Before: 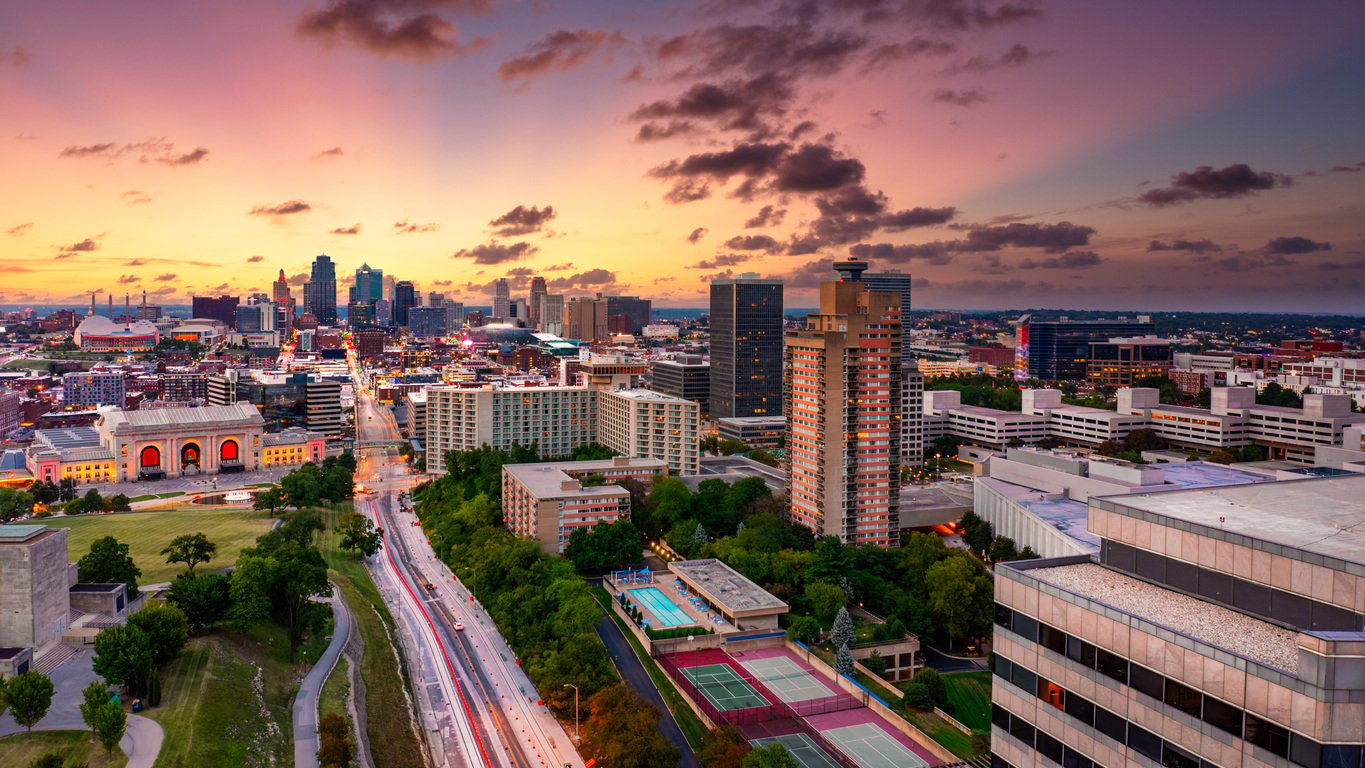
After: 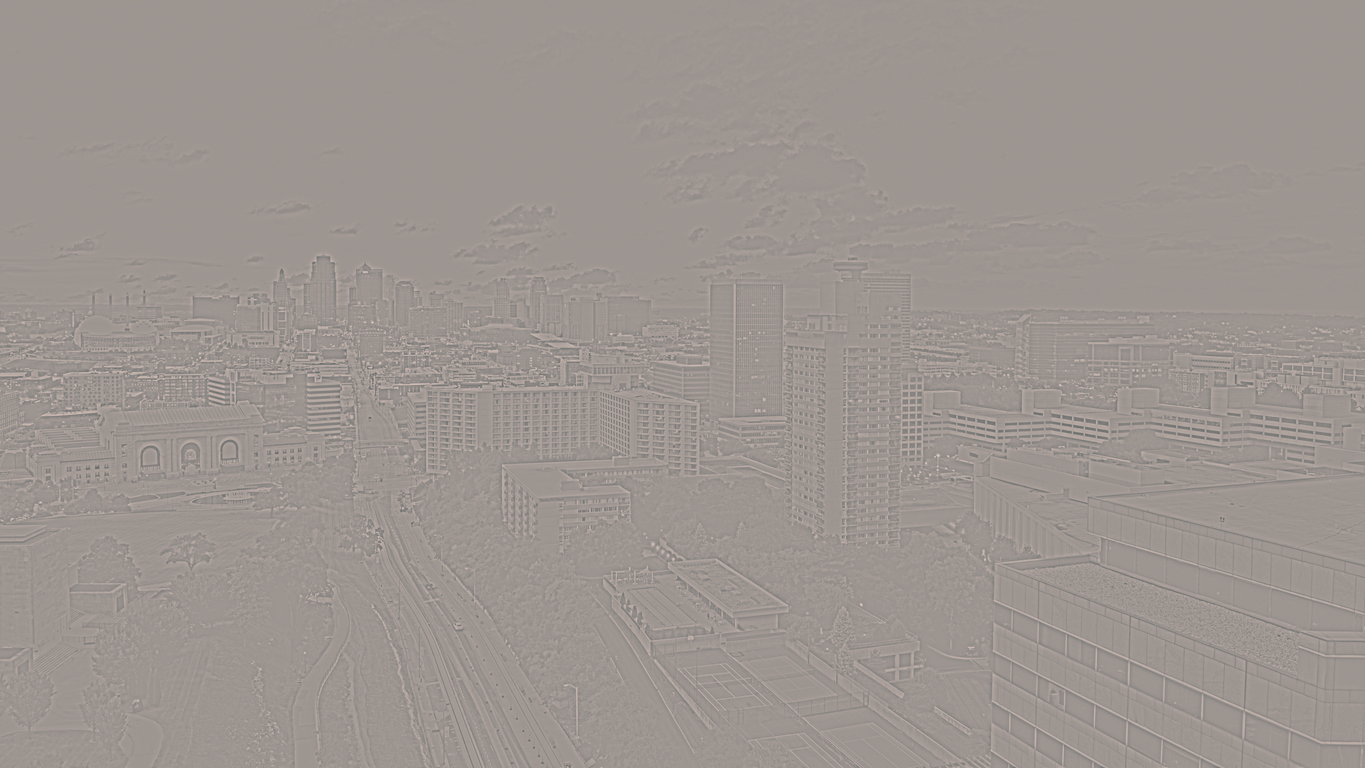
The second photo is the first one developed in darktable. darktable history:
contrast brightness saturation: brightness 0.18, saturation -0.5
velvia: strength 45%
highpass: sharpness 9.84%, contrast boost 9.94%
color correction: highlights a* 5.59, highlights b* 5.24, saturation 0.68
color balance: lift [1.006, 0.985, 1.002, 1.015], gamma [1, 0.953, 1.008, 1.047], gain [1.076, 1.13, 1.004, 0.87]
